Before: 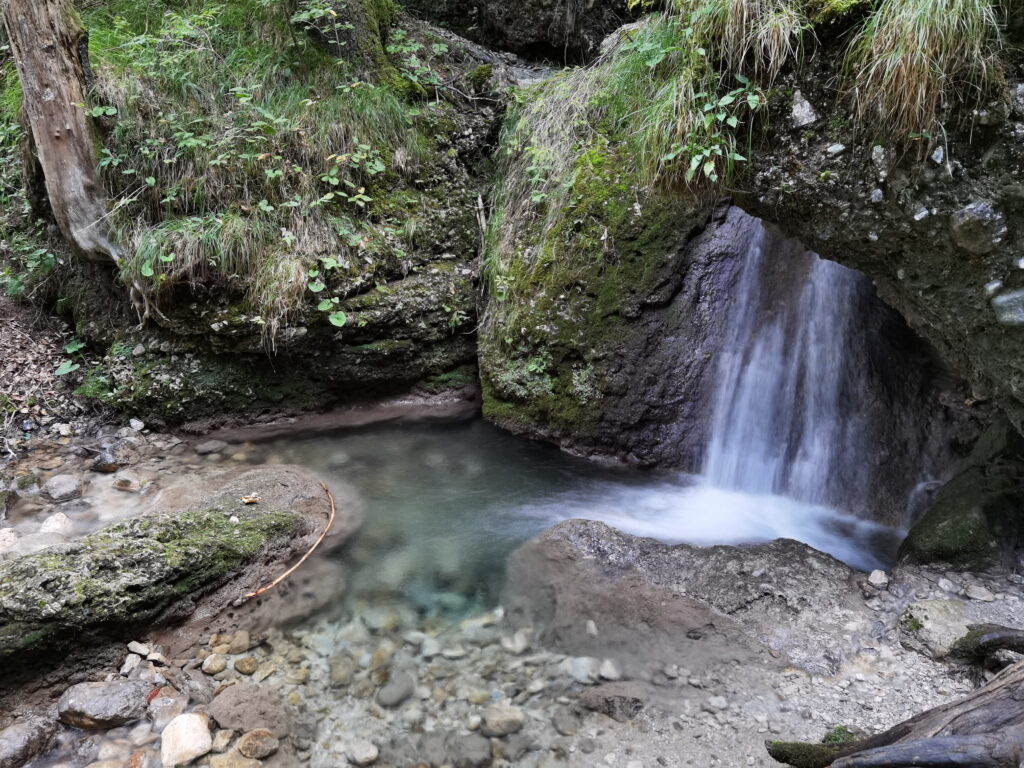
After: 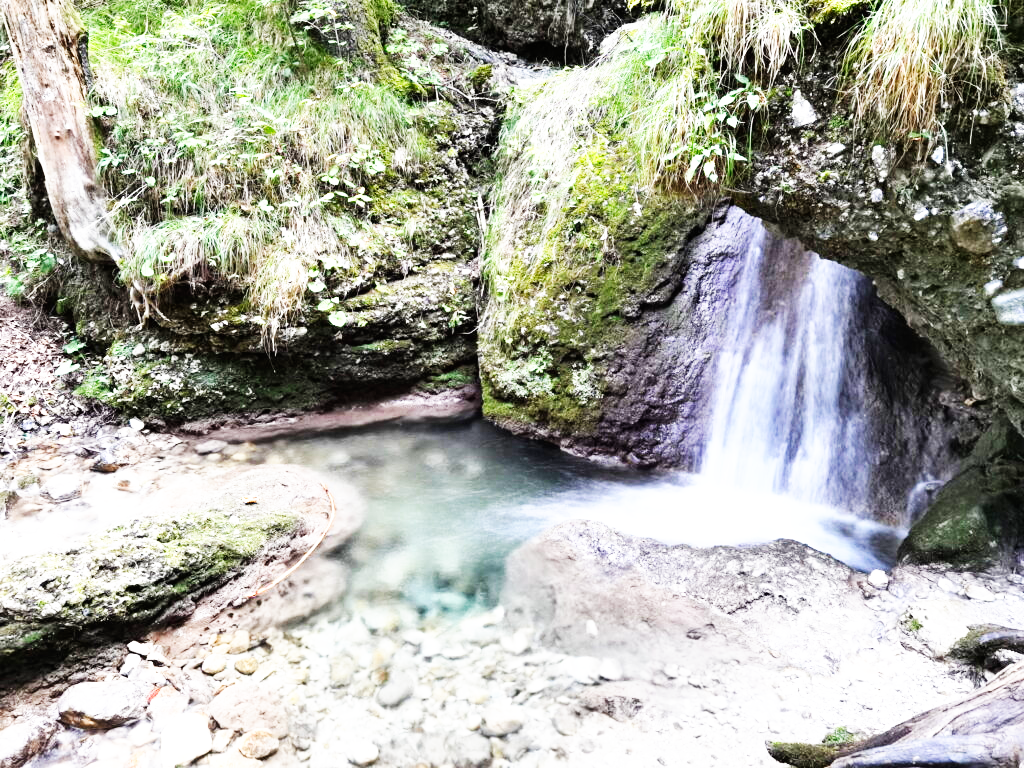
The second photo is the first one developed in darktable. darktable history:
base curve: curves: ch0 [(0, 0) (0.007, 0.004) (0.027, 0.03) (0.046, 0.07) (0.207, 0.54) (0.442, 0.872) (0.673, 0.972) (1, 1)], preserve colors none
exposure: black level correction 0, exposure 0.9 EV, compensate highlight preservation false
